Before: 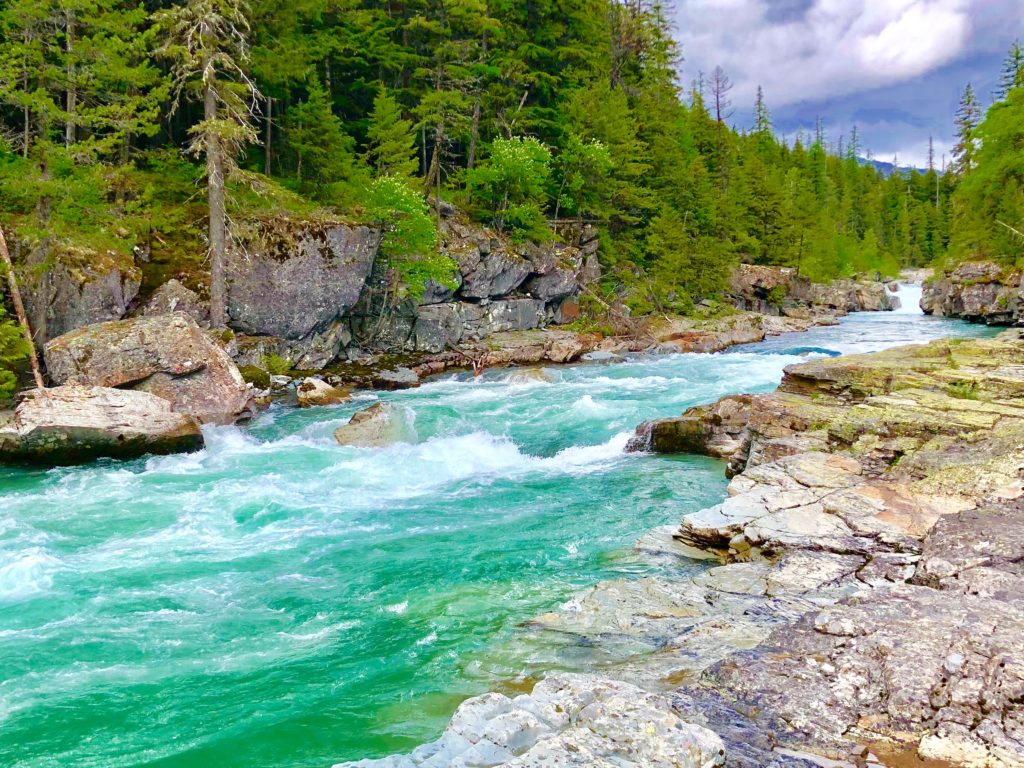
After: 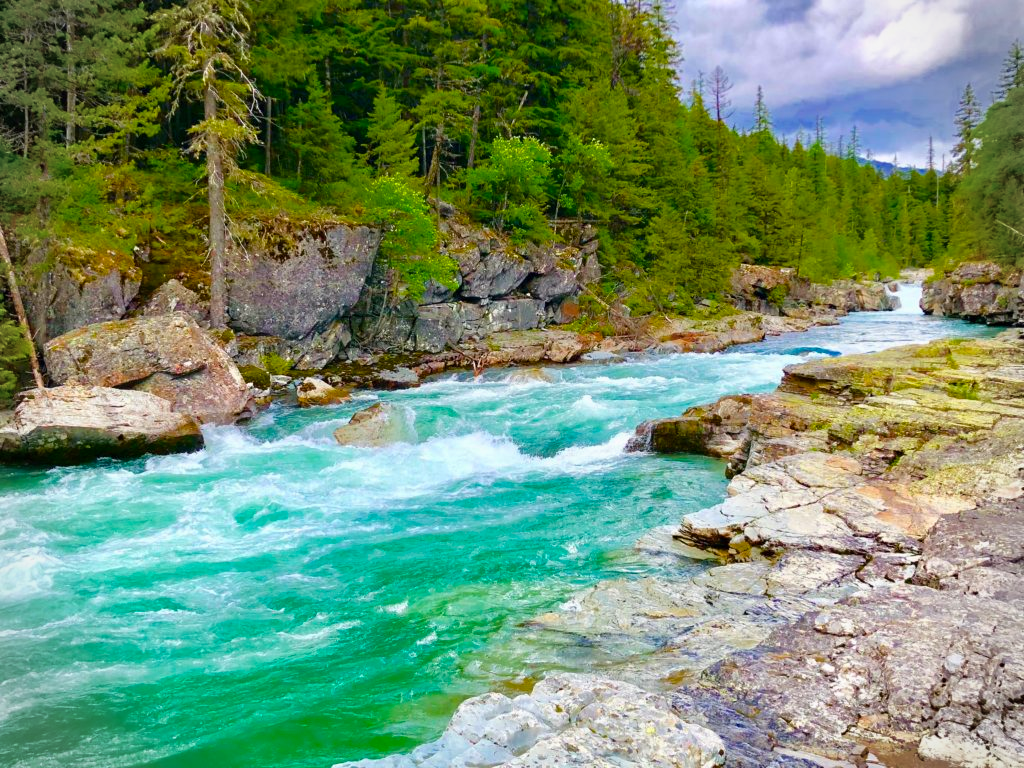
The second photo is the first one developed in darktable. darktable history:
color balance rgb: perceptual saturation grading › global saturation 30.658%
exposure: exposure -0.042 EV, compensate highlight preservation false
vignetting: fall-off start 87.68%, fall-off radius 25.32%, brightness -0.171
